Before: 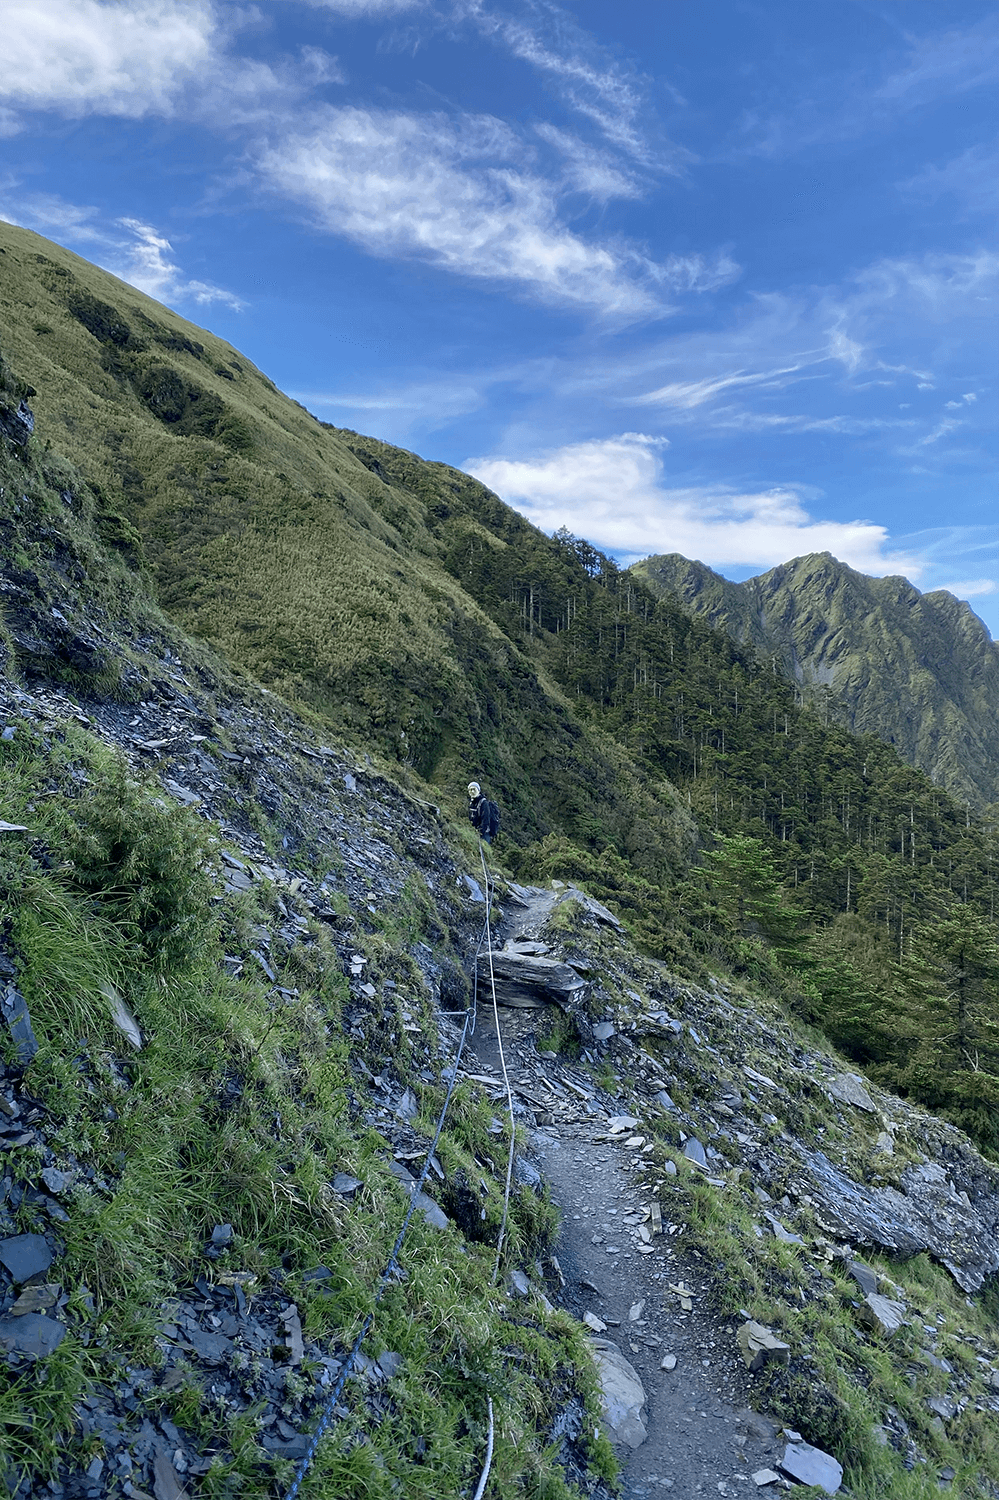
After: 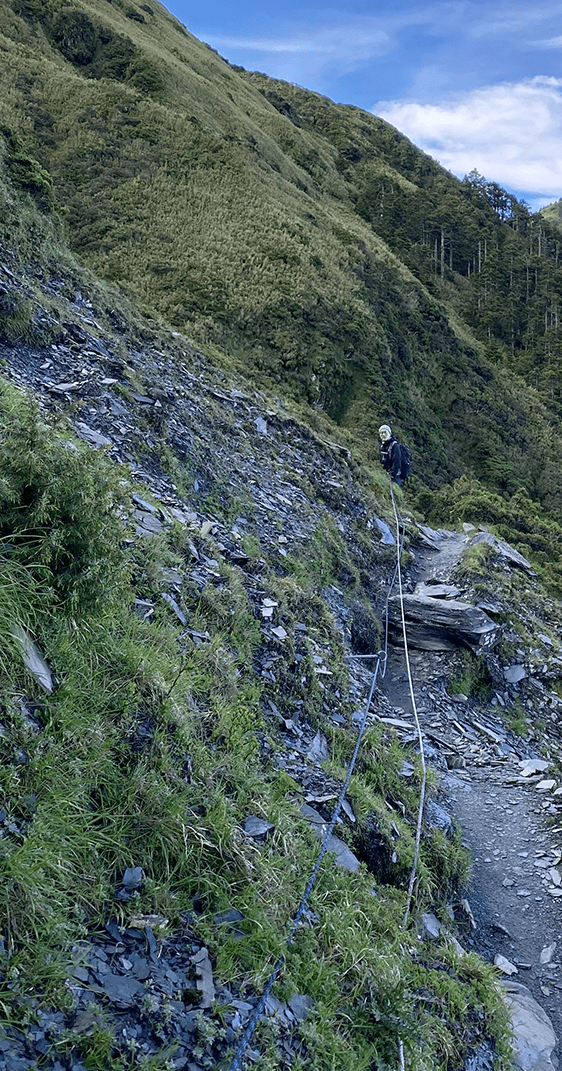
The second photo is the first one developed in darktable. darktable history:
white balance: red 1.009, blue 1.027
color correction: saturation 0.99
crop: left 8.966%, top 23.852%, right 34.699%, bottom 4.703%
